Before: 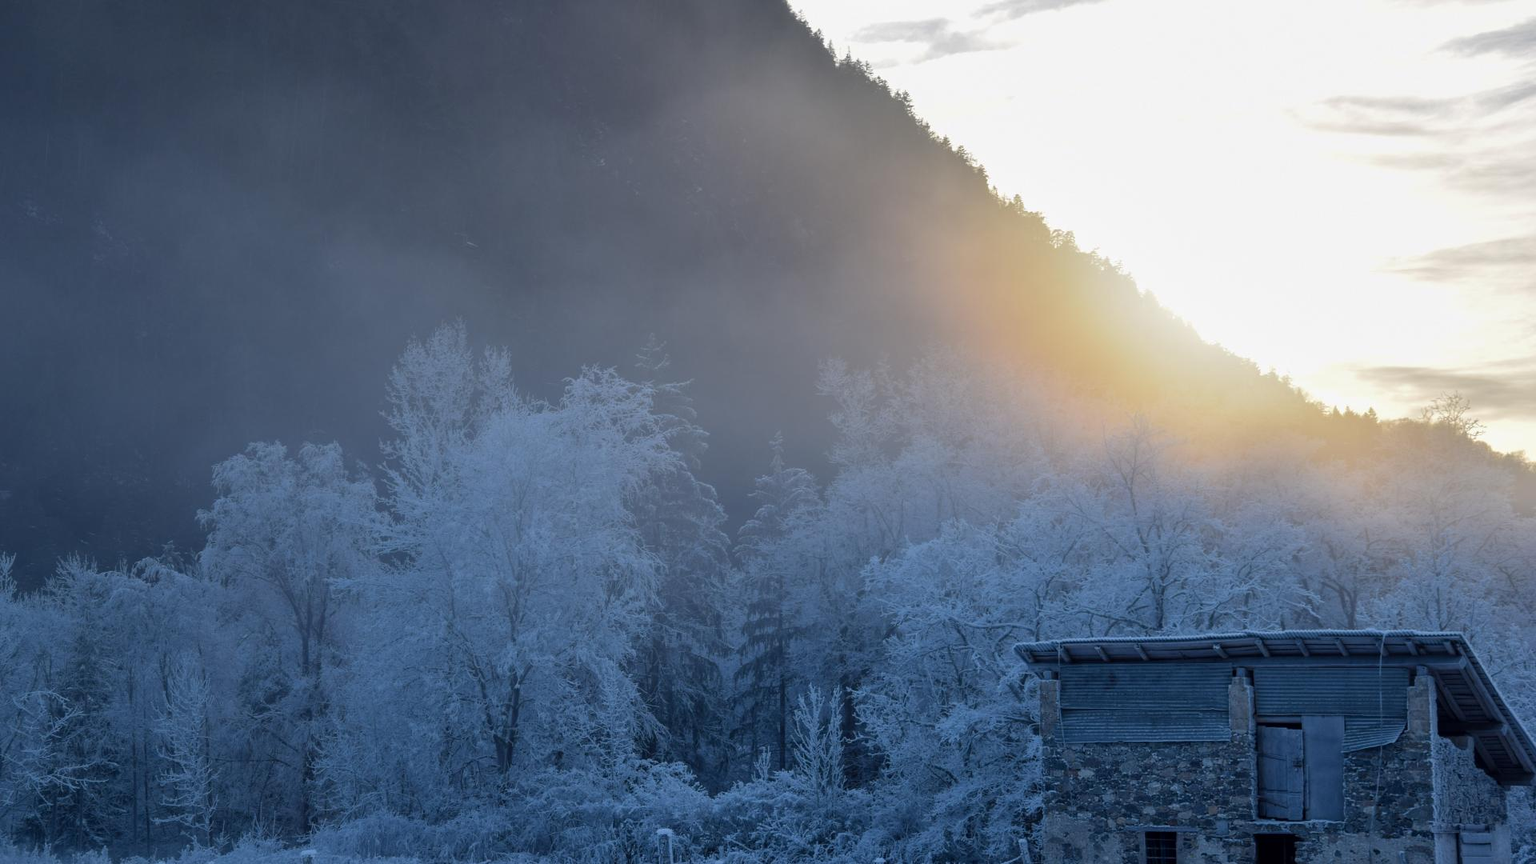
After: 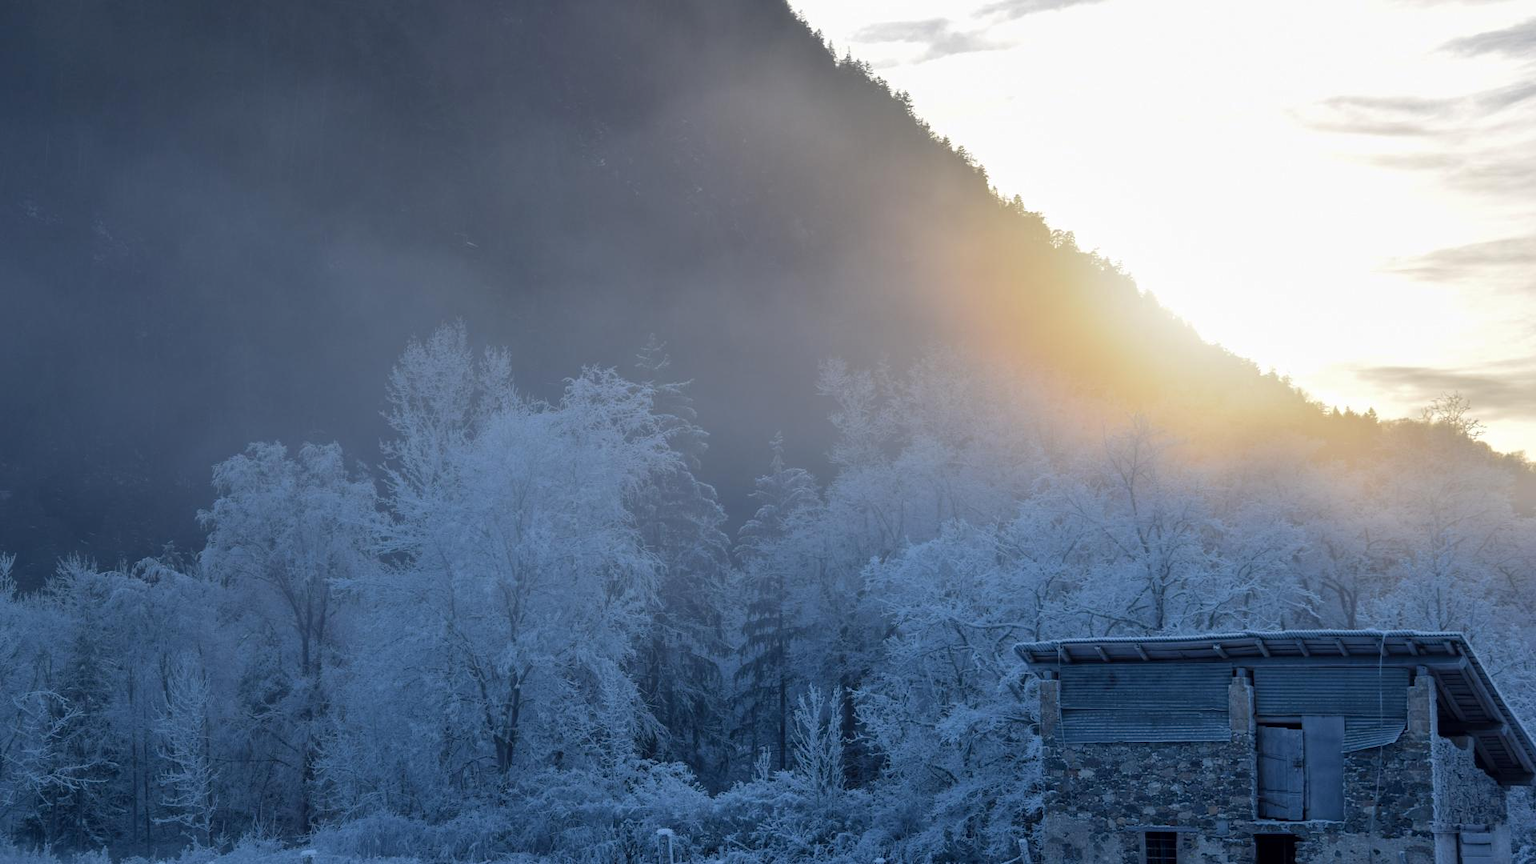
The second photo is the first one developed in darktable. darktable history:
exposure: exposure 0.085 EV, compensate highlight preservation false
